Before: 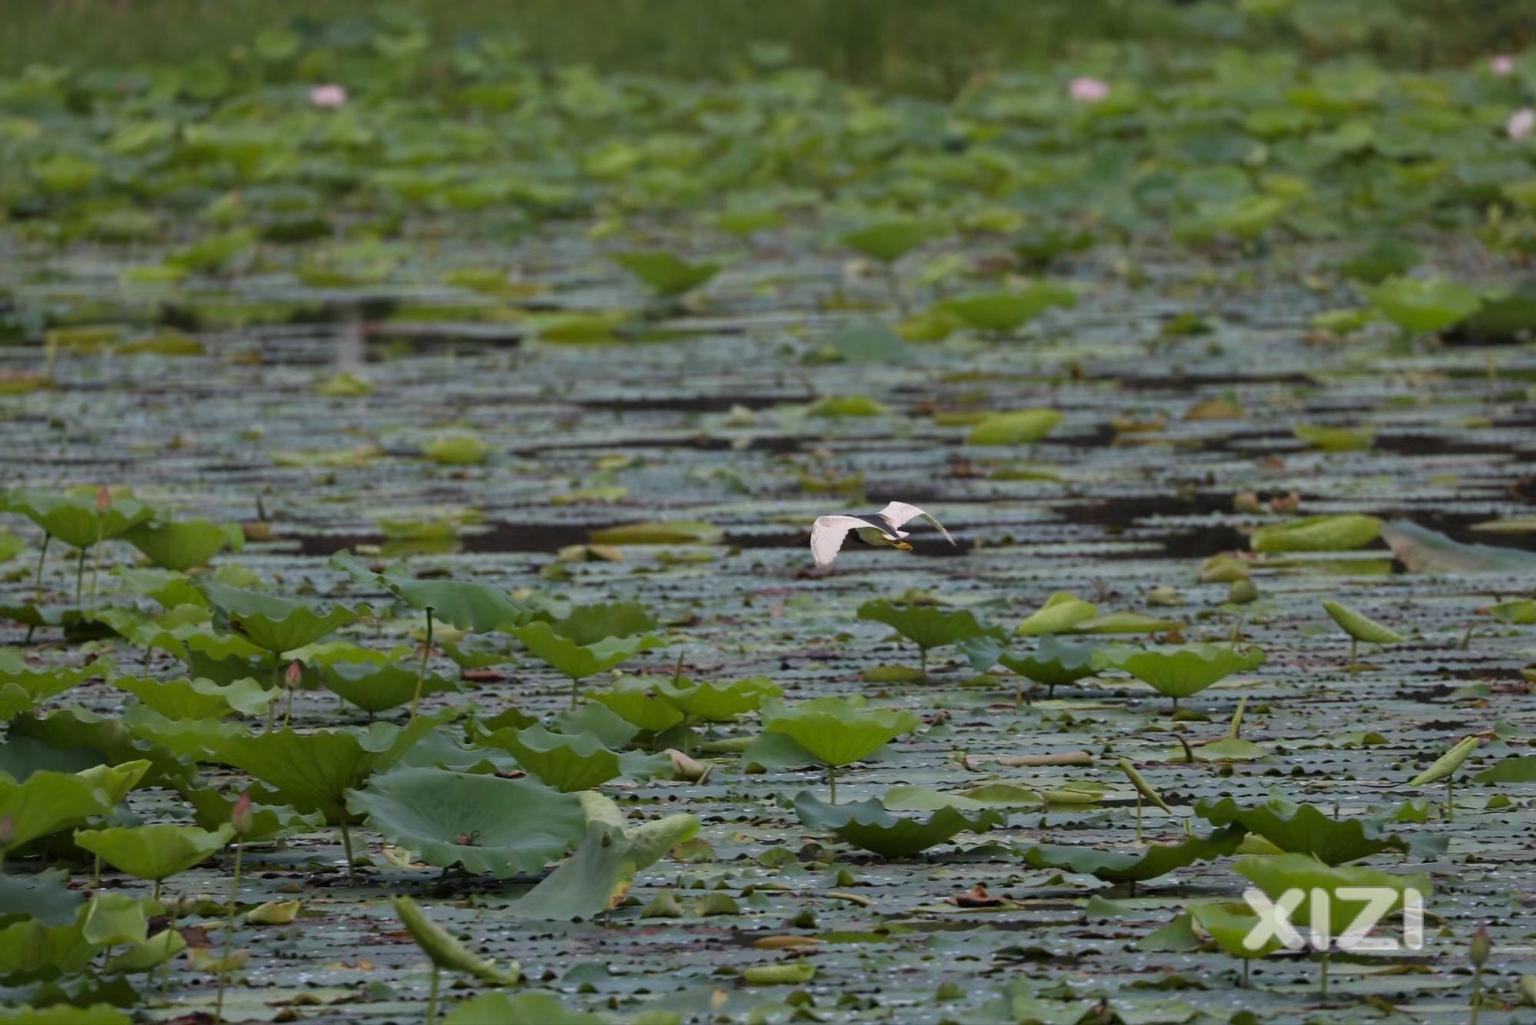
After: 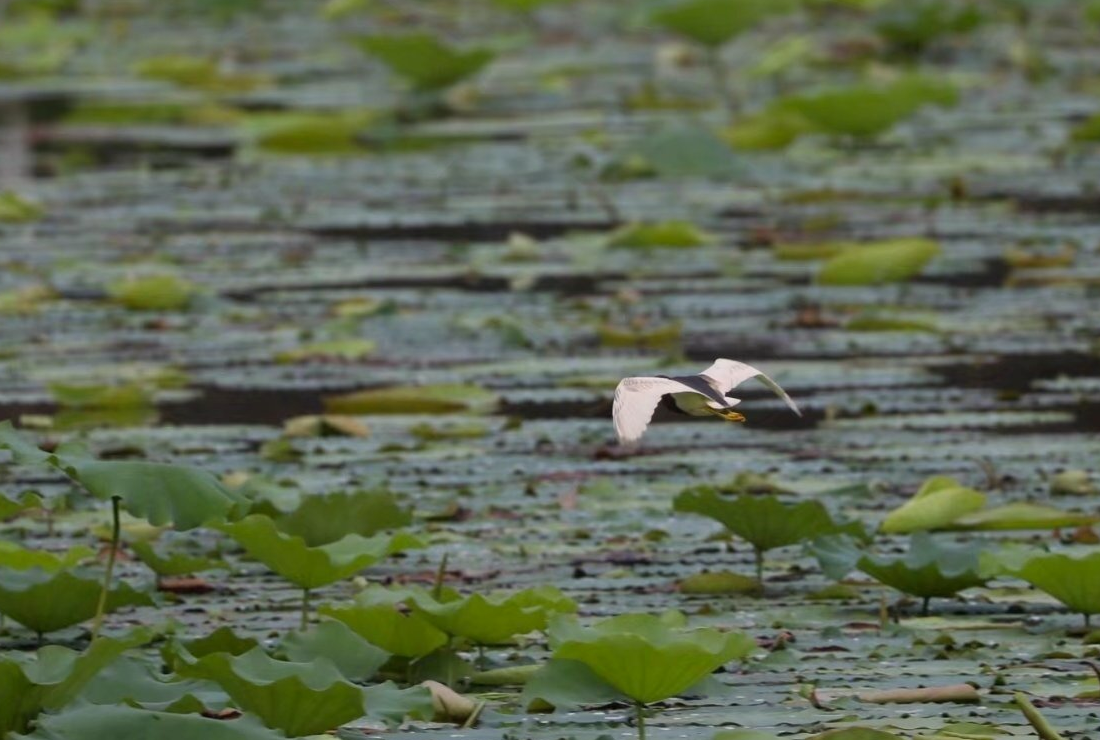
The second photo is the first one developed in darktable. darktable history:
color calibration: gray › normalize channels true, x 0.343, y 0.357, temperature 5130.71 K, gamut compression 0.016
crop and rotate: left 22.181%, top 22.07%, right 22.77%, bottom 22.437%
